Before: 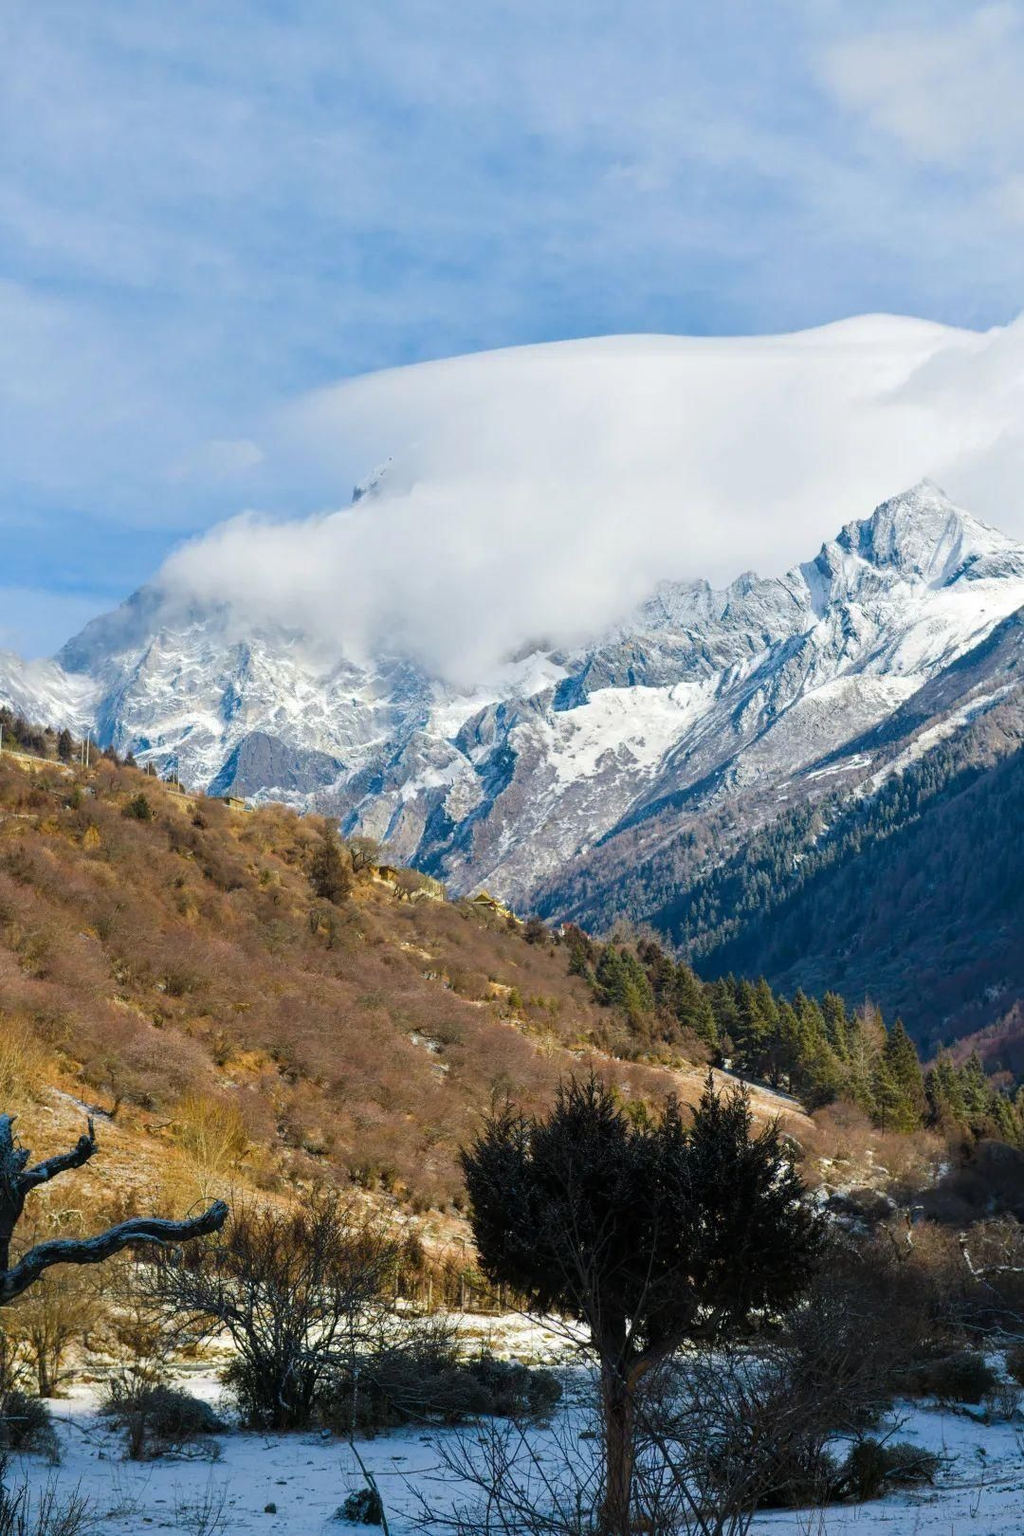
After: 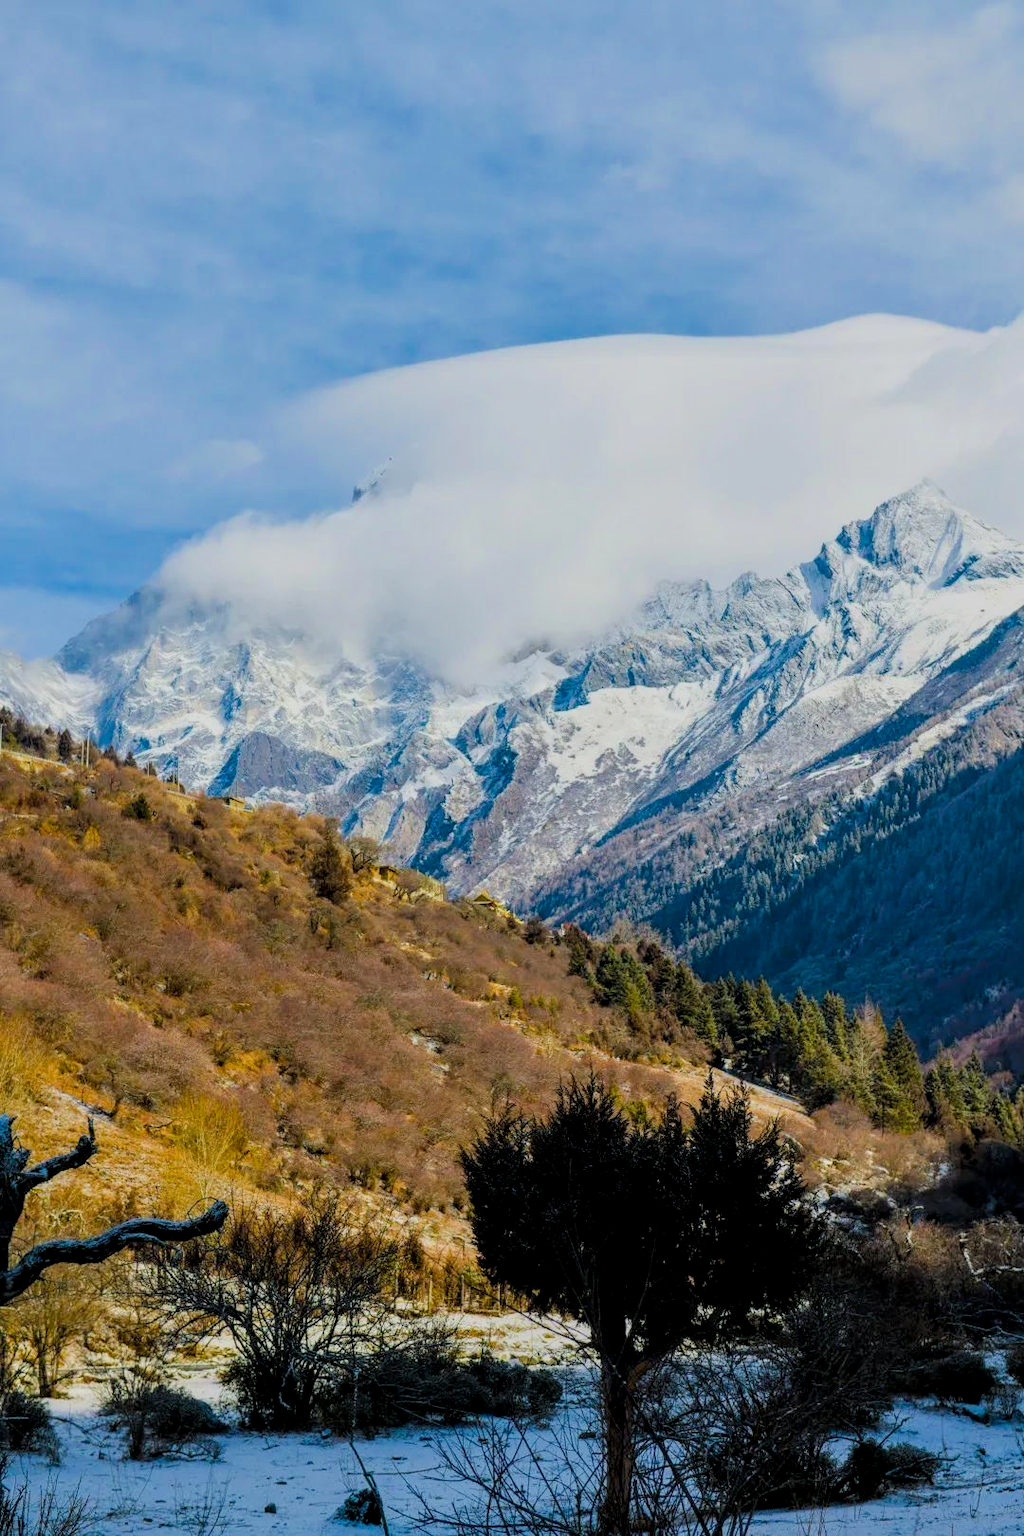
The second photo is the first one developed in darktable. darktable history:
filmic rgb: black relative exposure -7.48 EV, white relative exposure 4.83 EV, hardness 3.4, color science v6 (2022)
local contrast: on, module defaults
tone equalizer: on, module defaults
color balance rgb: perceptual saturation grading › global saturation 25%, global vibrance 10%
